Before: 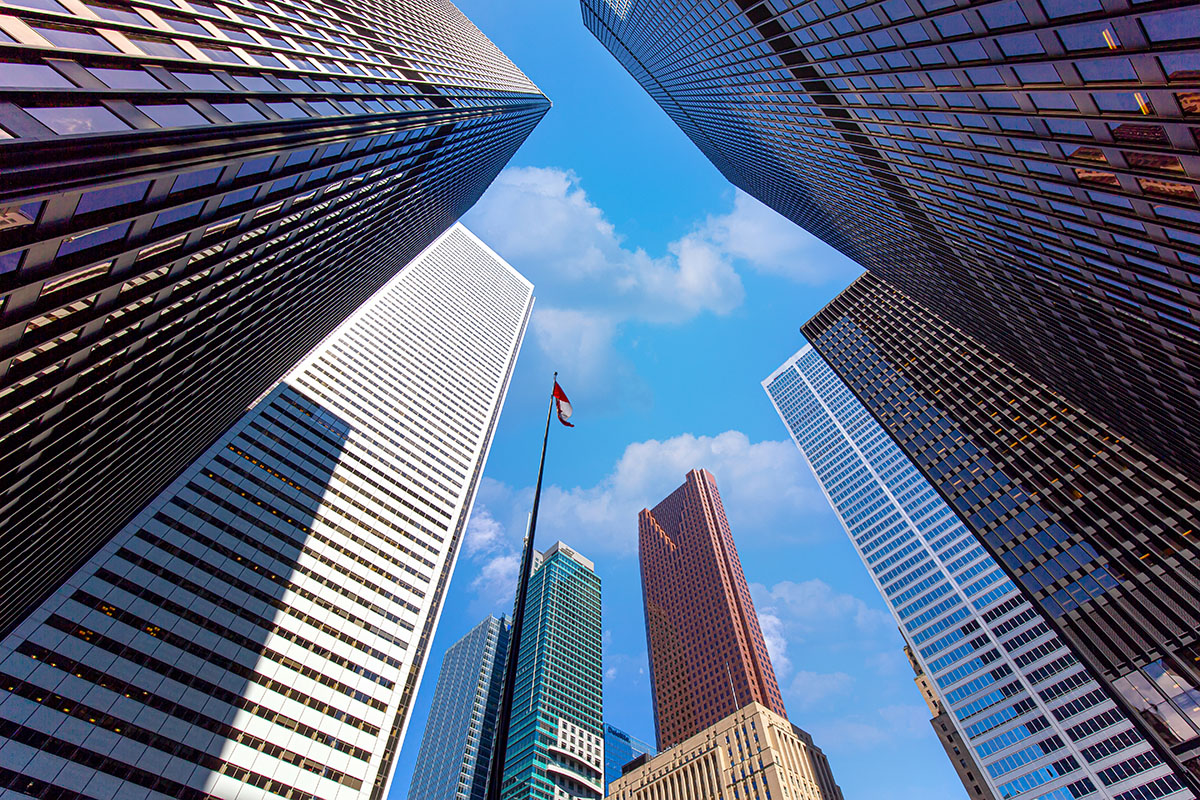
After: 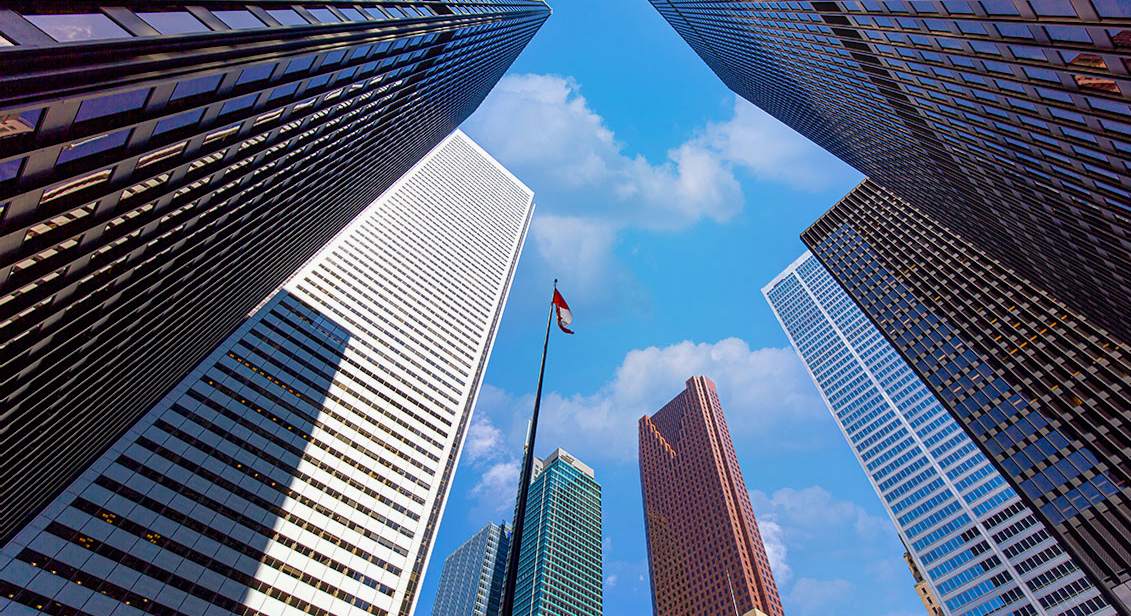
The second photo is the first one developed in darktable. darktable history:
exposure: exposure -0.072 EV, compensate highlight preservation false
crop and rotate: angle 0.03°, top 11.643%, right 5.651%, bottom 11.189%
